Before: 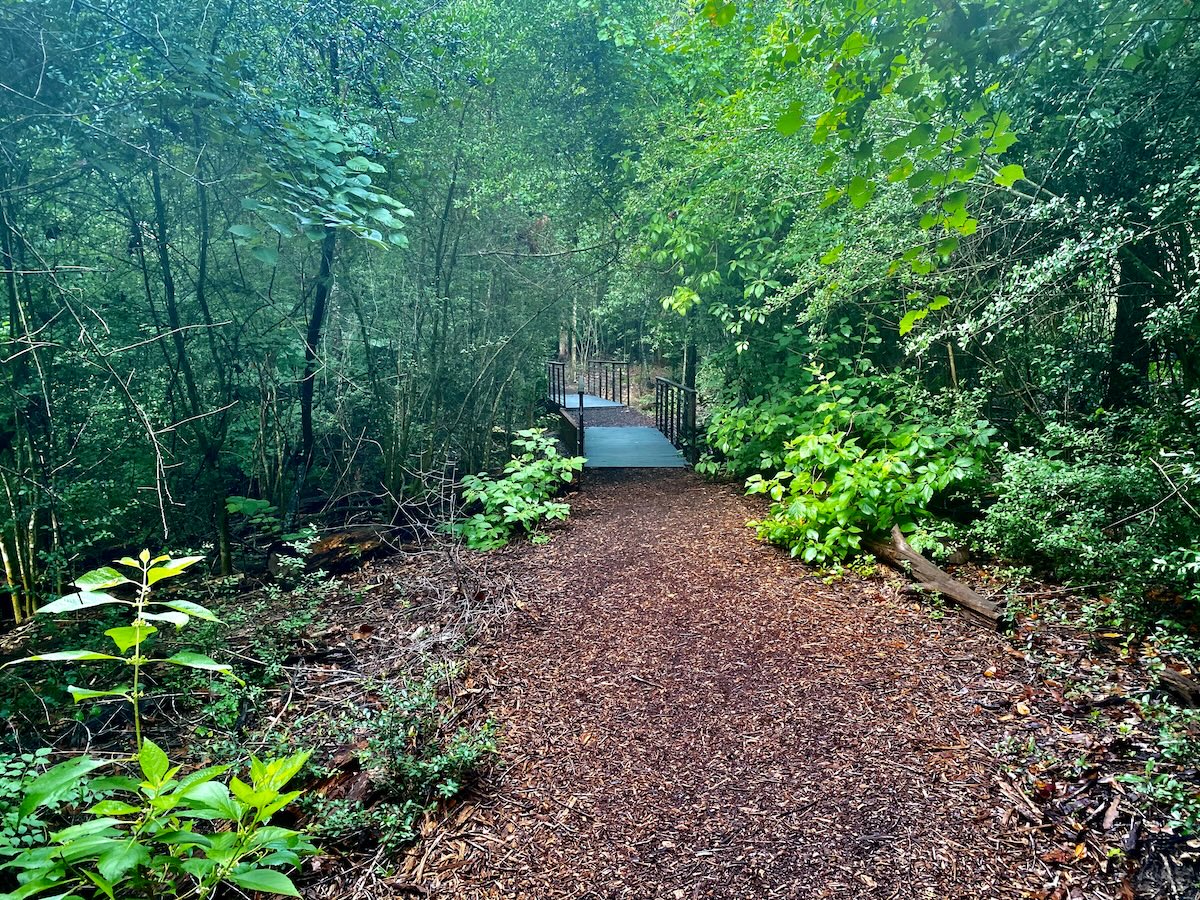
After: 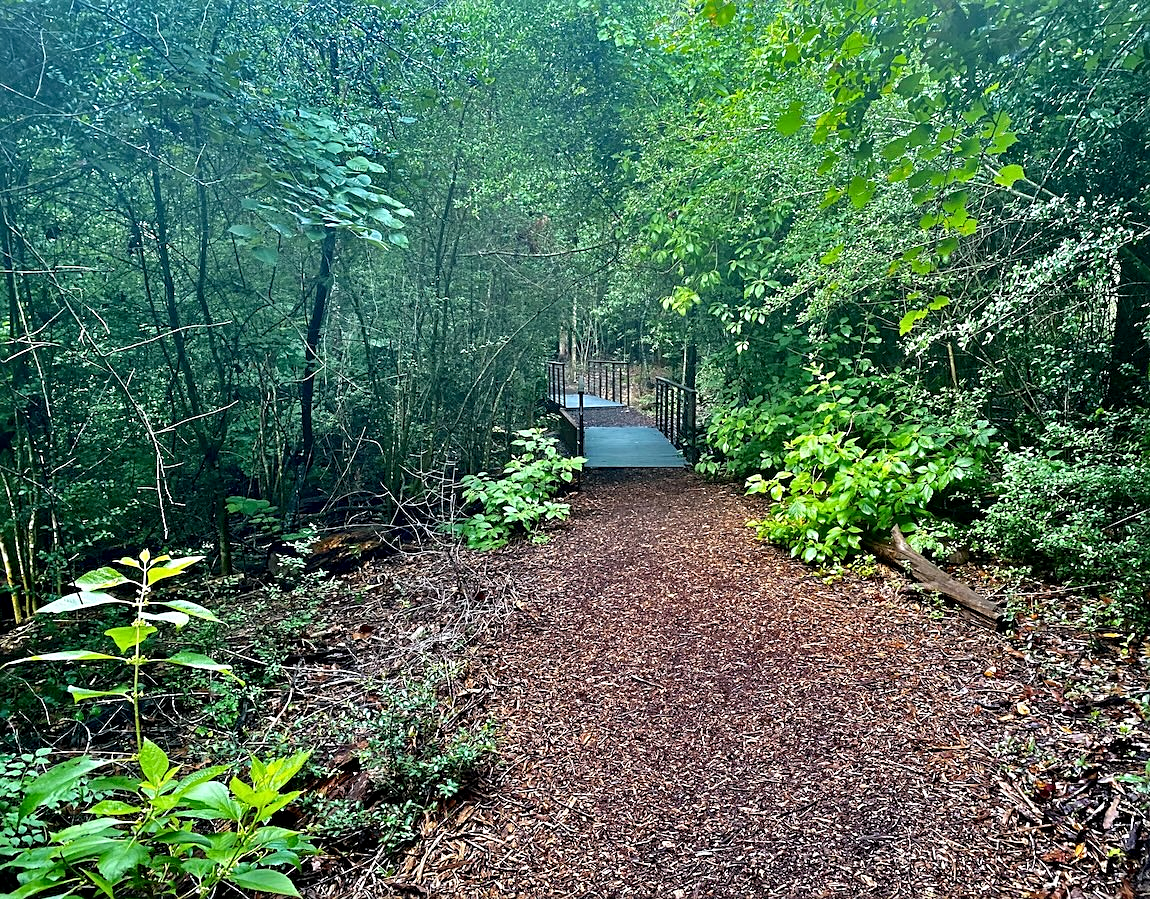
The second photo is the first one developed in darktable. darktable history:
exposure: black level correction 0.001, compensate highlight preservation false
tone equalizer: on, module defaults
crop: right 4.126%, bottom 0.031%
sharpen: on, module defaults
